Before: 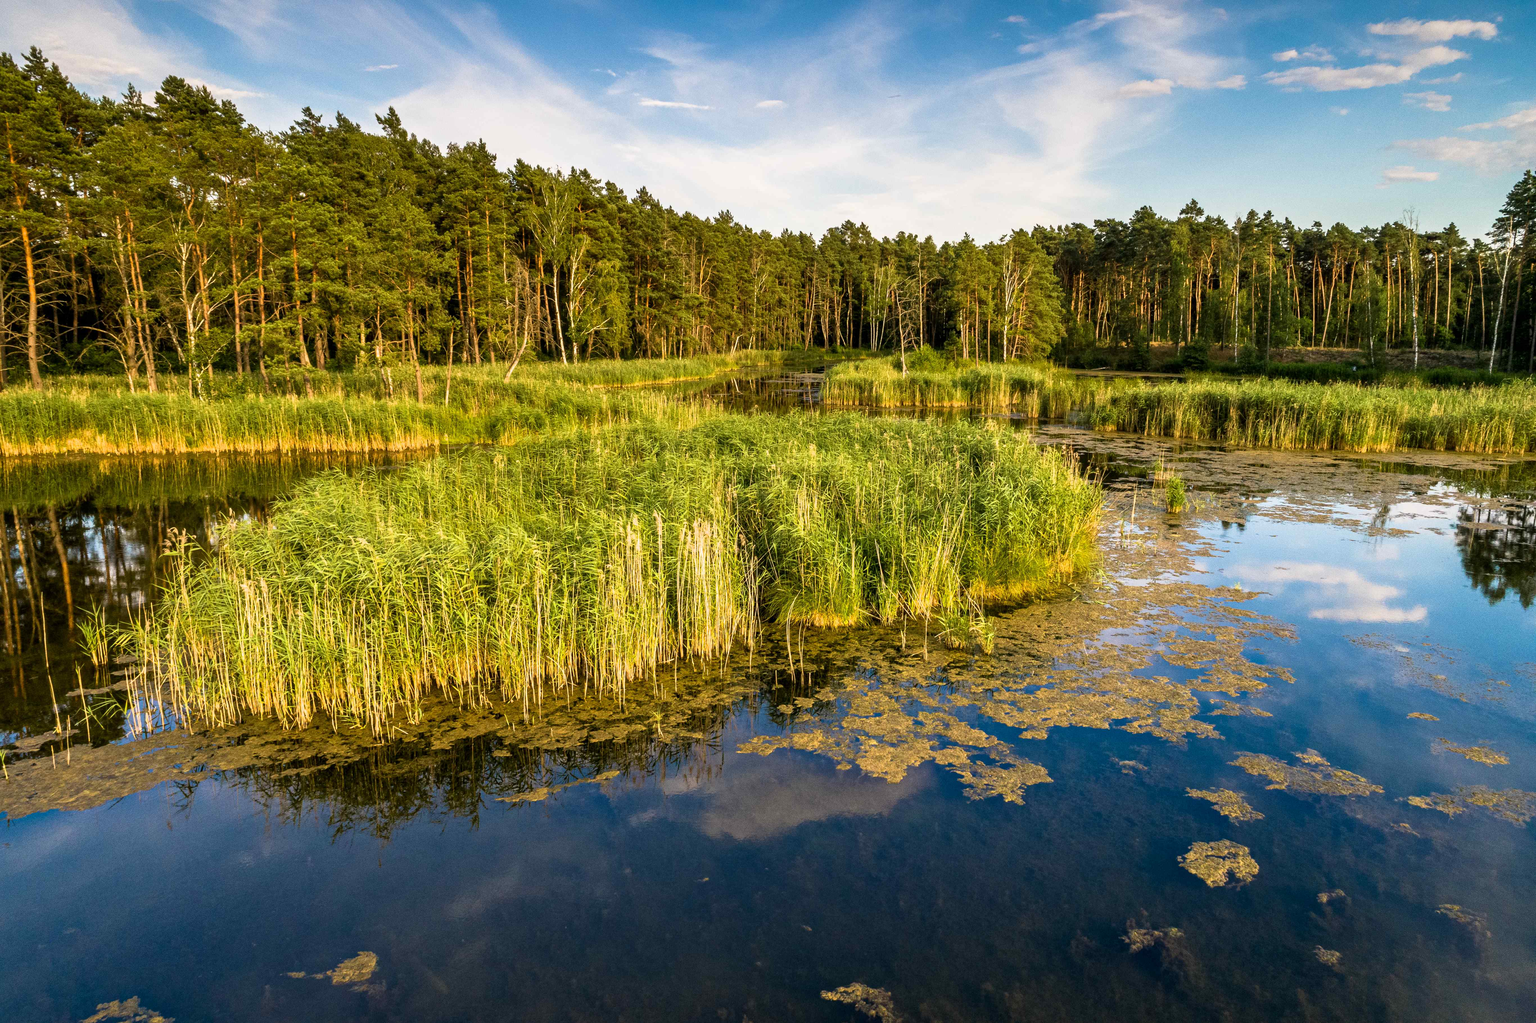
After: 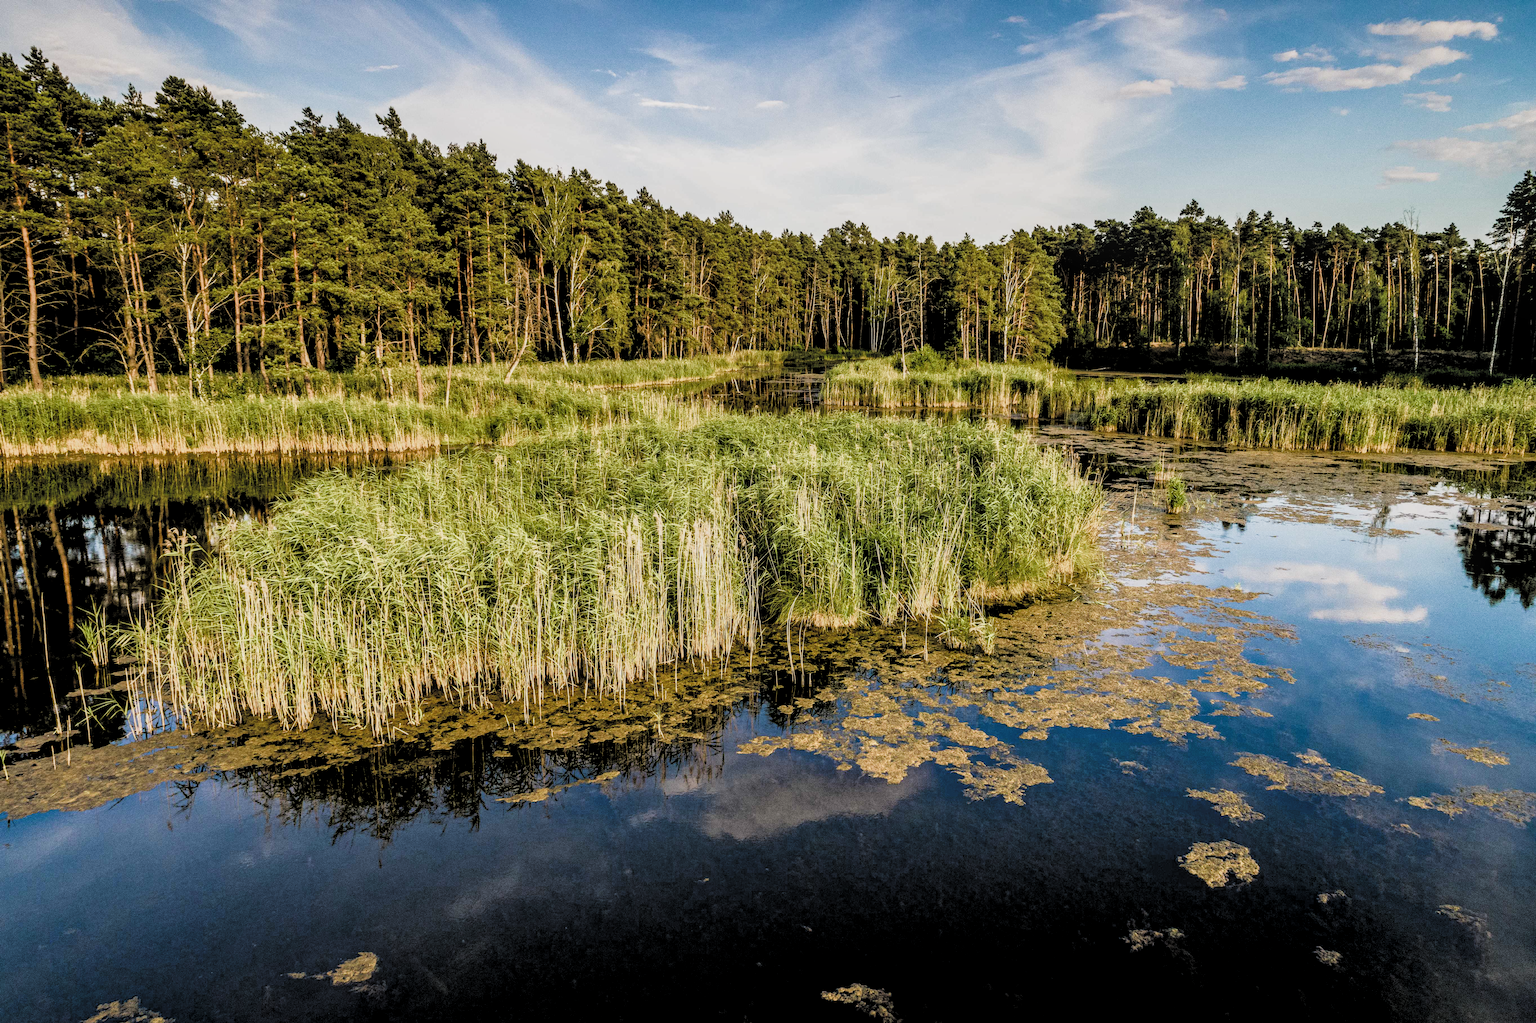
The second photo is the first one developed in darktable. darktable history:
local contrast: on, module defaults
filmic rgb: black relative exposure -3.39 EV, white relative exposure 3.46 EV, threshold 3.02 EV, hardness 2.36, contrast 1.102, color science v4 (2020), enable highlight reconstruction true
